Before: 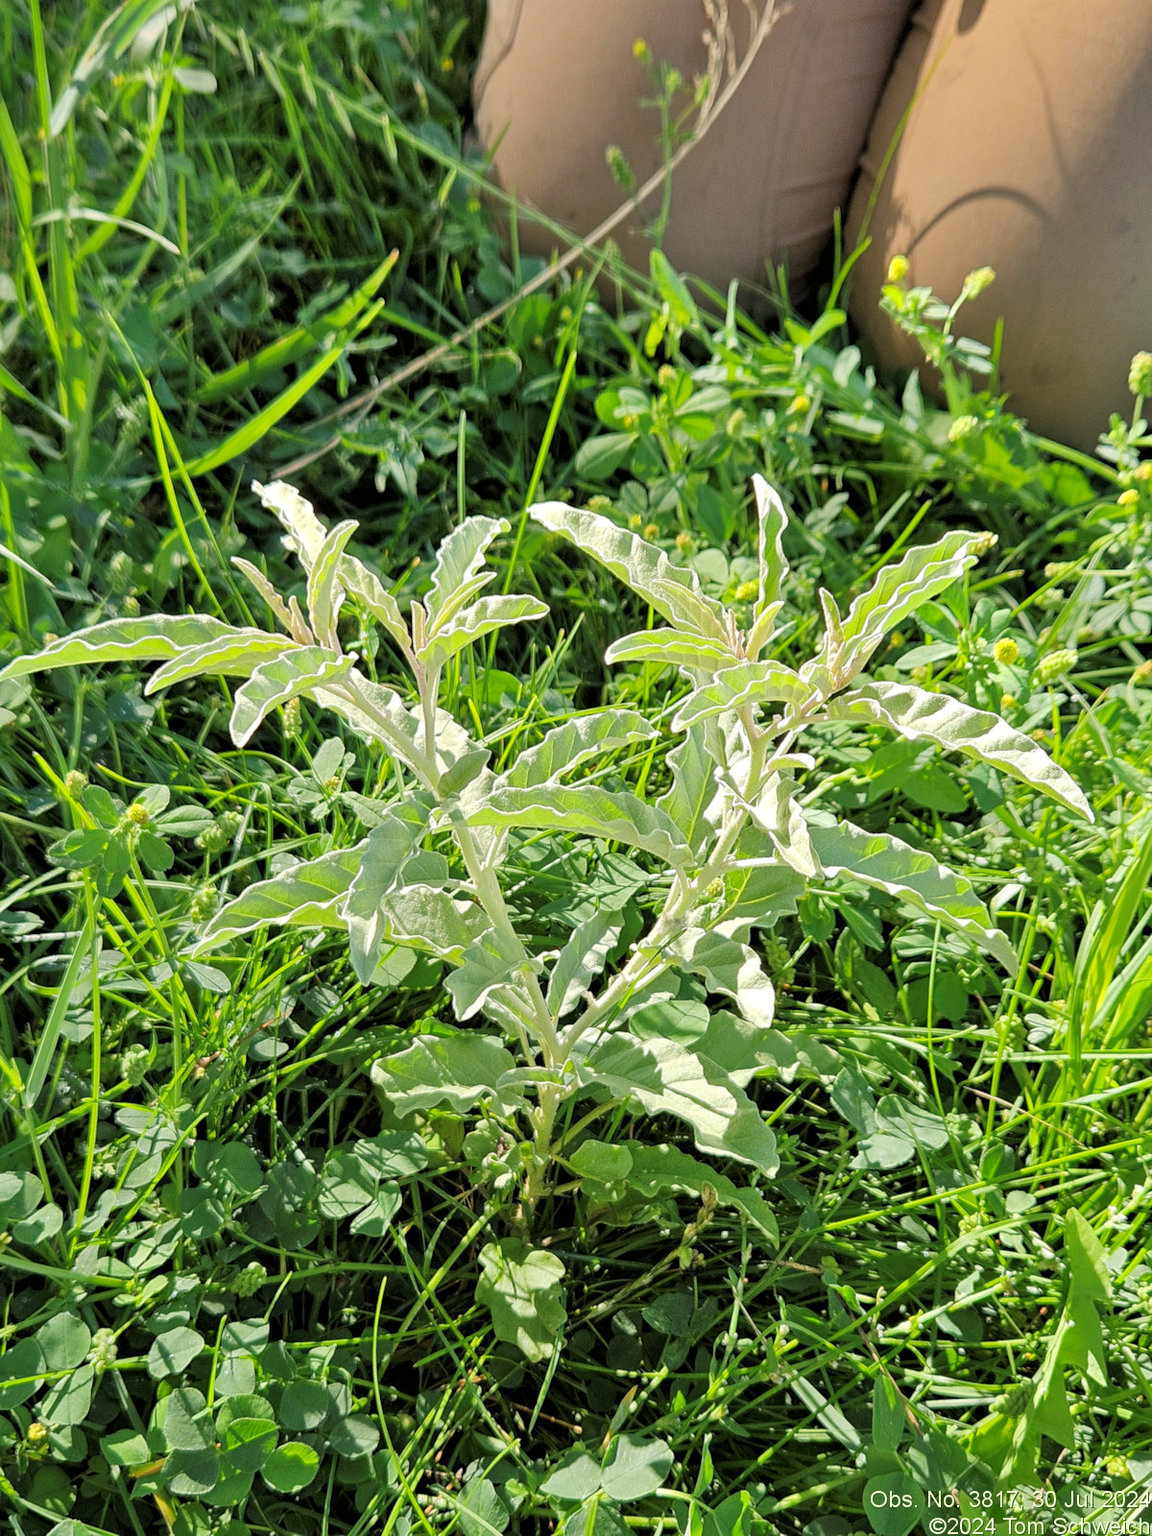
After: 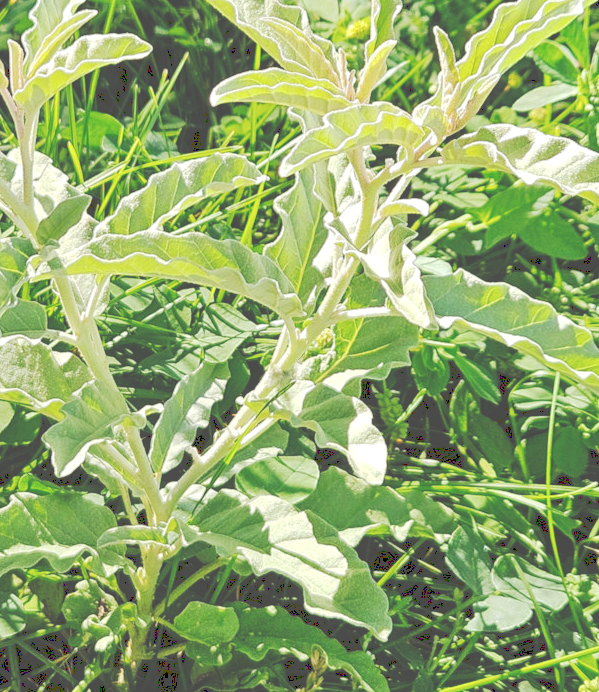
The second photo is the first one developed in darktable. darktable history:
crop: left 35.002%, top 36.68%, right 15.056%, bottom 20.036%
tone curve: curves: ch0 [(0, 0) (0.003, 0.319) (0.011, 0.319) (0.025, 0.319) (0.044, 0.323) (0.069, 0.324) (0.1, 0.328) (0.136, 0.329) (0.177, 0.337) (0.224, 0.351) (0.277, 0.373) (0.335, 0.413) (0.399, 0.458) (0.468, 0.533) (0.543, 0.617) (0.623, 0.71) (0.709, 0.783) (0.801, 0.849) (0.898, 0.911) (1, 1)], preserve colors none
local contrast: highlights 104%, shadows 97%, detail 120%, midtone range 0.2
